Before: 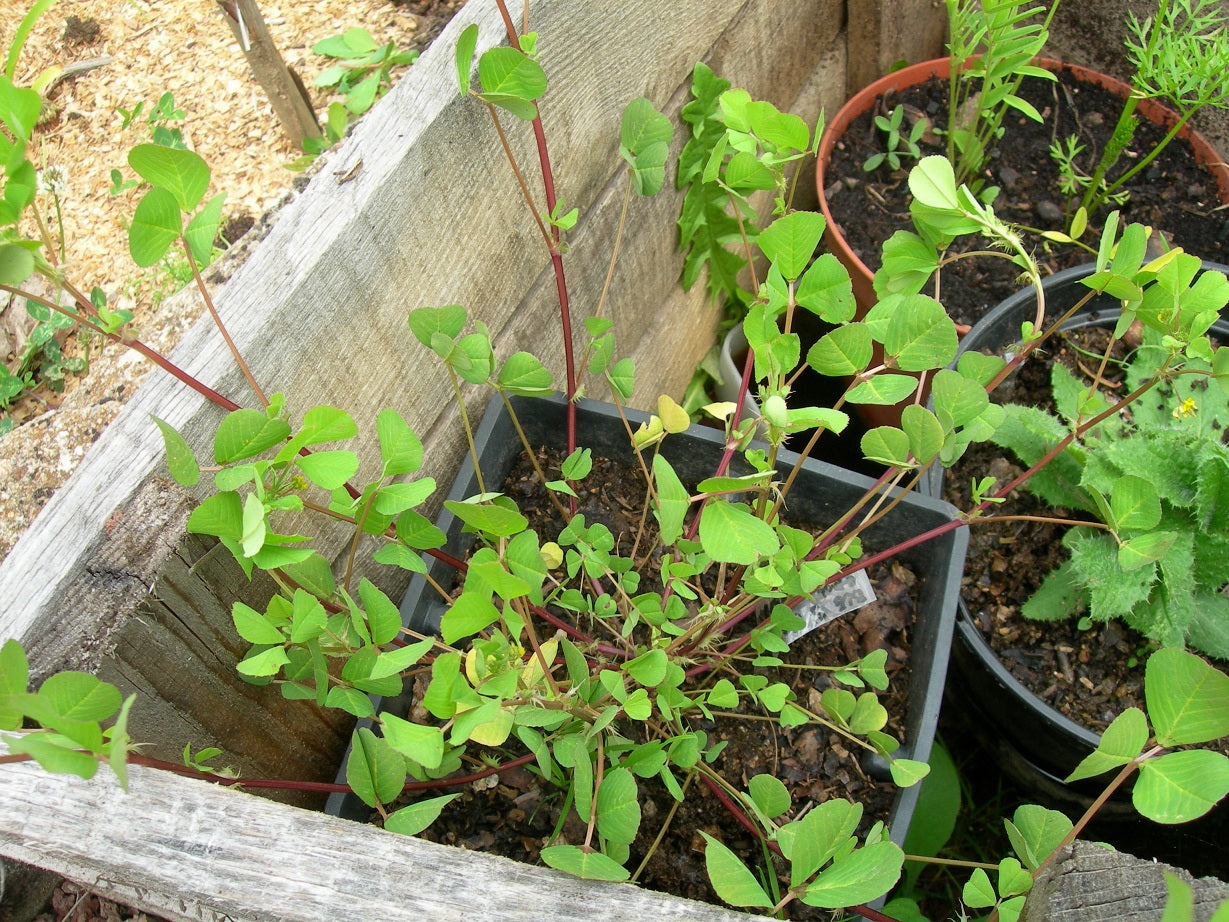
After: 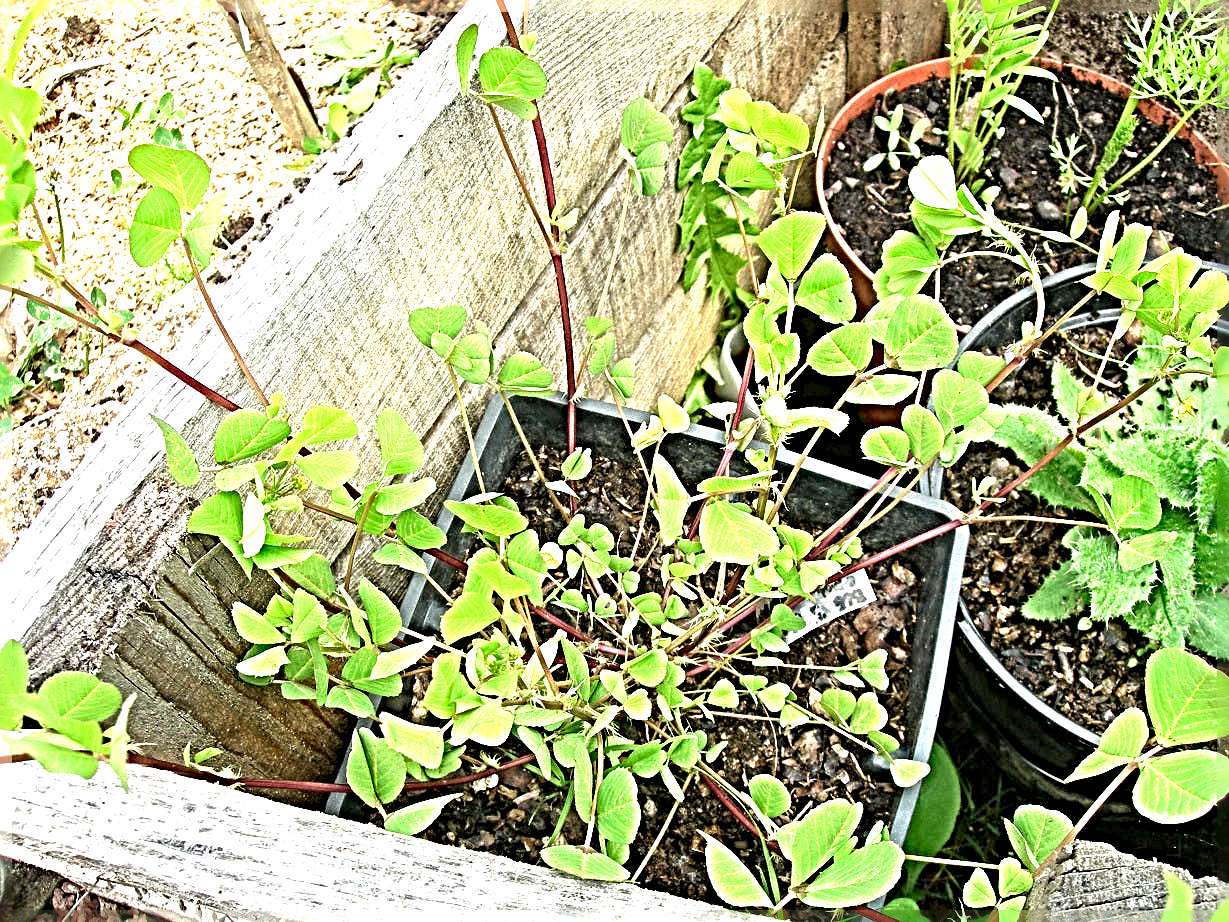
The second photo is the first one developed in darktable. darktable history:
exposure: black level correction 0, exposure 1.2 EV, compensate highlight preservation false
sharpen: radius 6.295, amount 1.791, threshold 0.157
